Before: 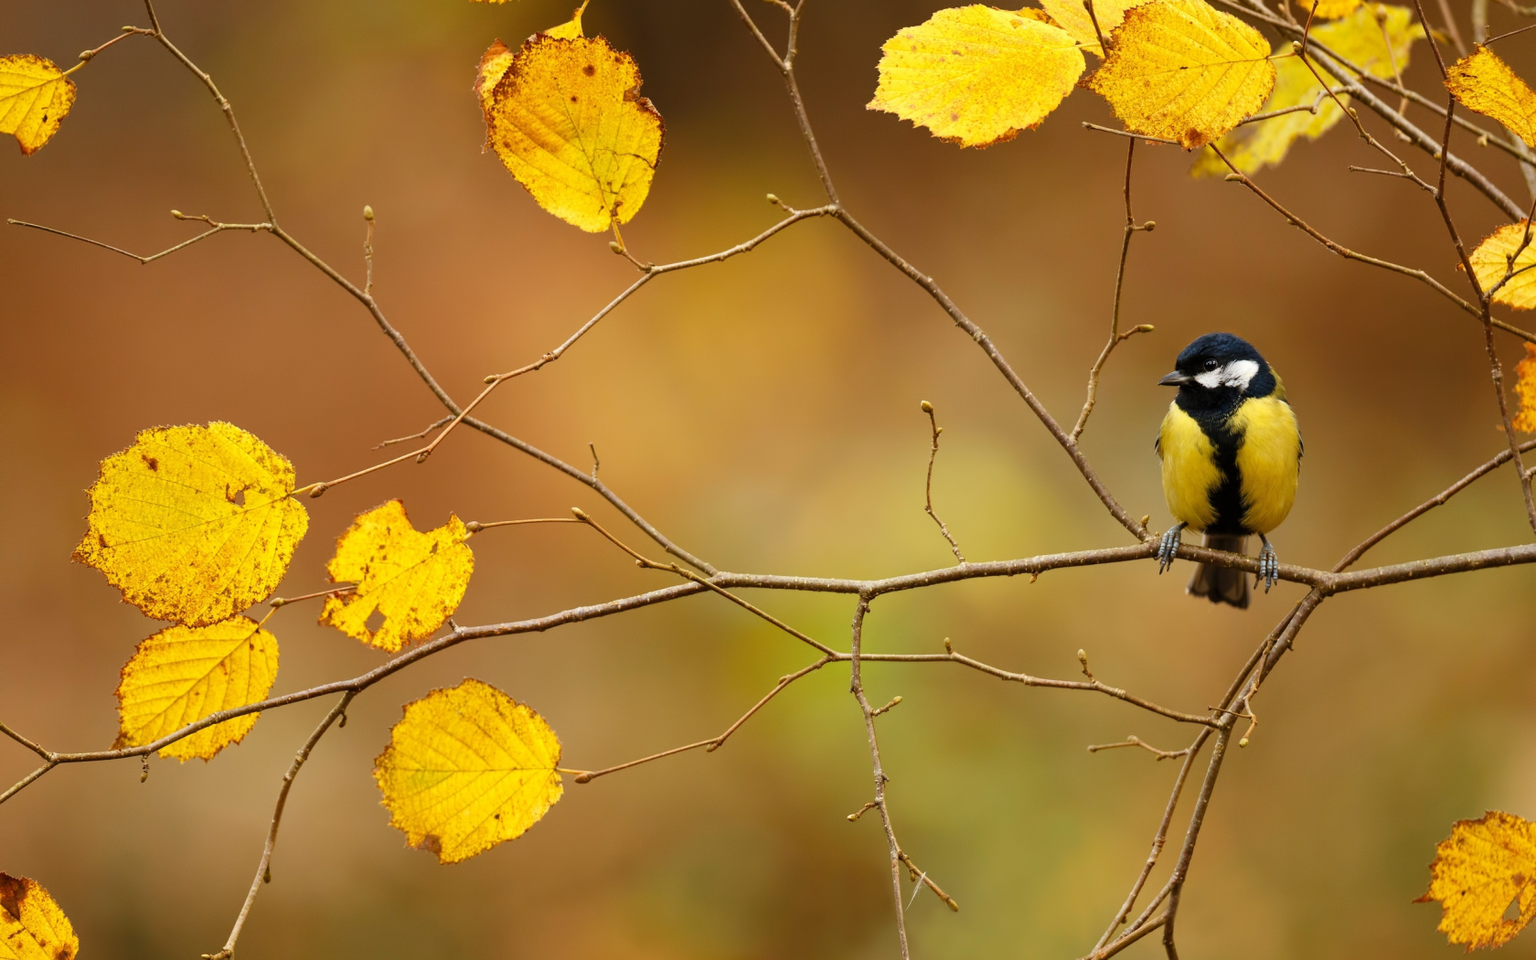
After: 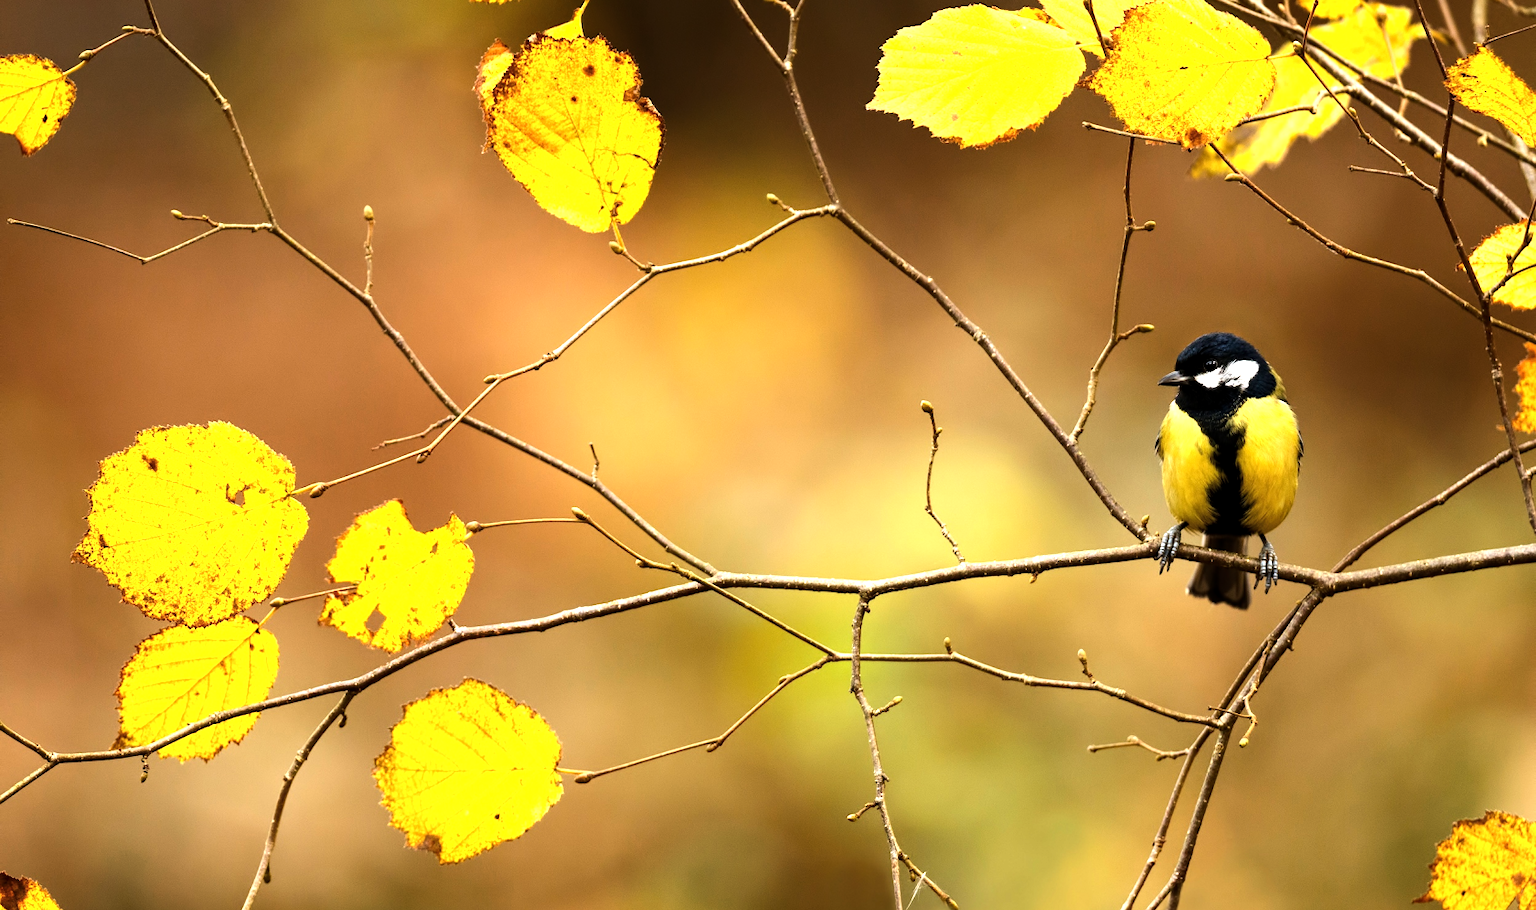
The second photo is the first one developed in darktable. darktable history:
crop and rotate: top 0%, bottom 5.097%
tone equalizer: -8 EV -1.08 EV, -7 EV -1.01 EV, -6 EV -0.867 EV, -5 EV -0.578 EV, -3 EV 0.578 EV, -2 EV 0.867 EV, -1 EV 1.01 EV, +0 EV 1.08 EV, edges refinement/feathering 500, mask exposure compensation -1.57 EV, preserve details no
color balance rgb: shadows lift › luminance -10%, highlights gain › luminance 10%, saturation formula JzAzBz (2021)
local contrast: highlights 100%, shadows 100%, detail 120%, midtone range 0.2
